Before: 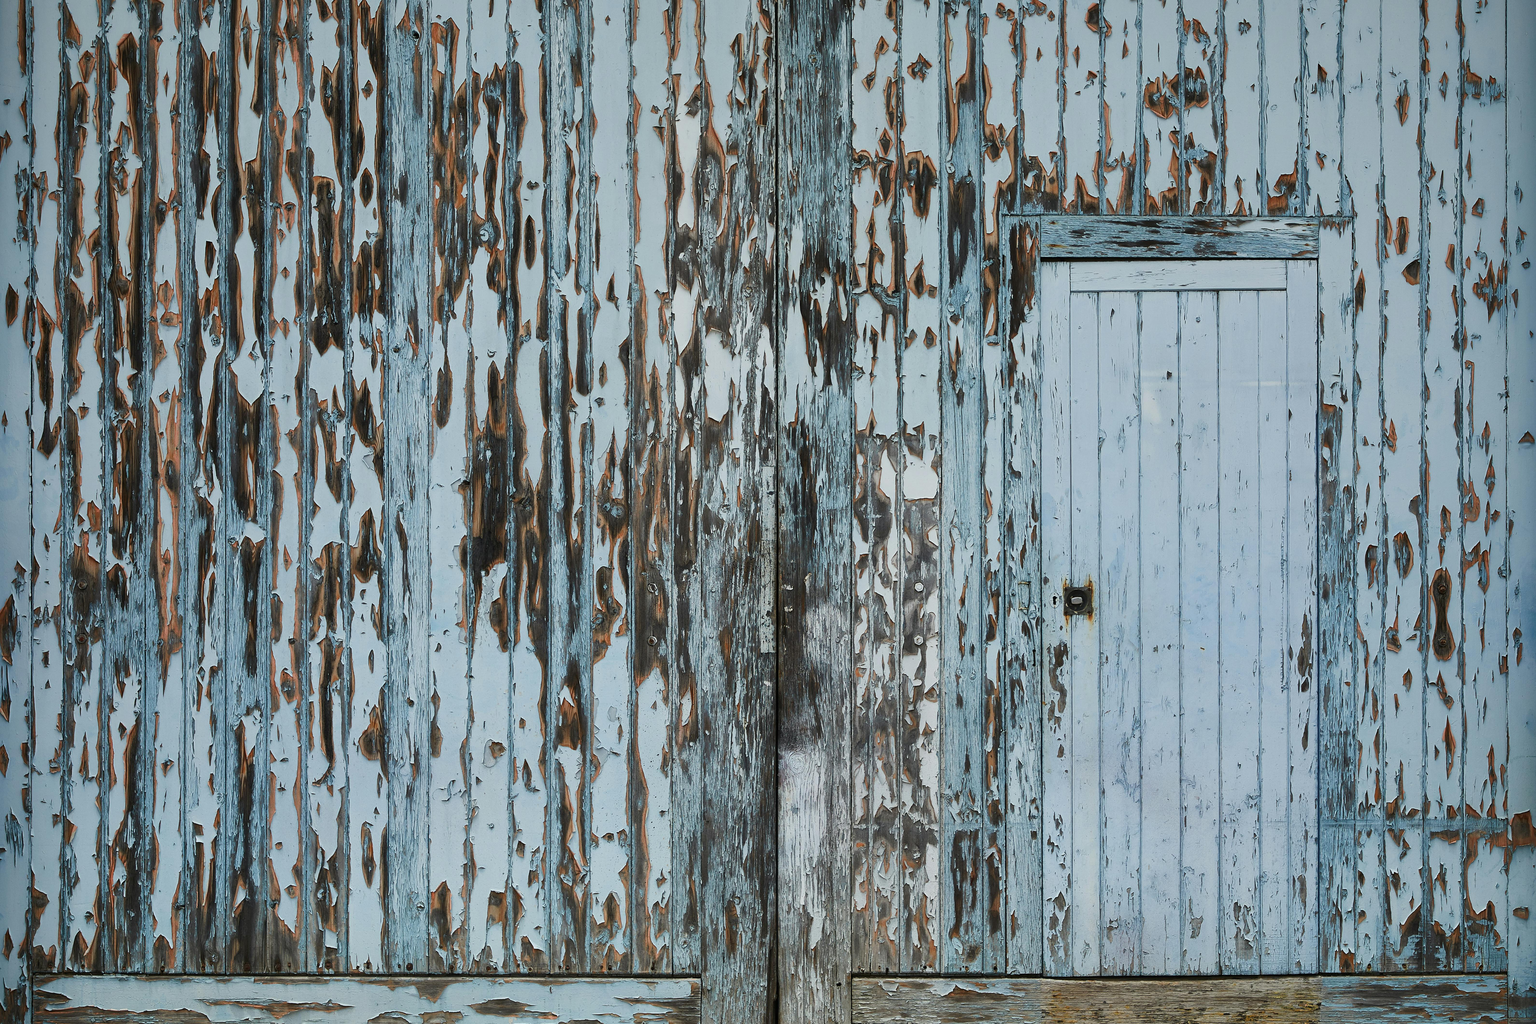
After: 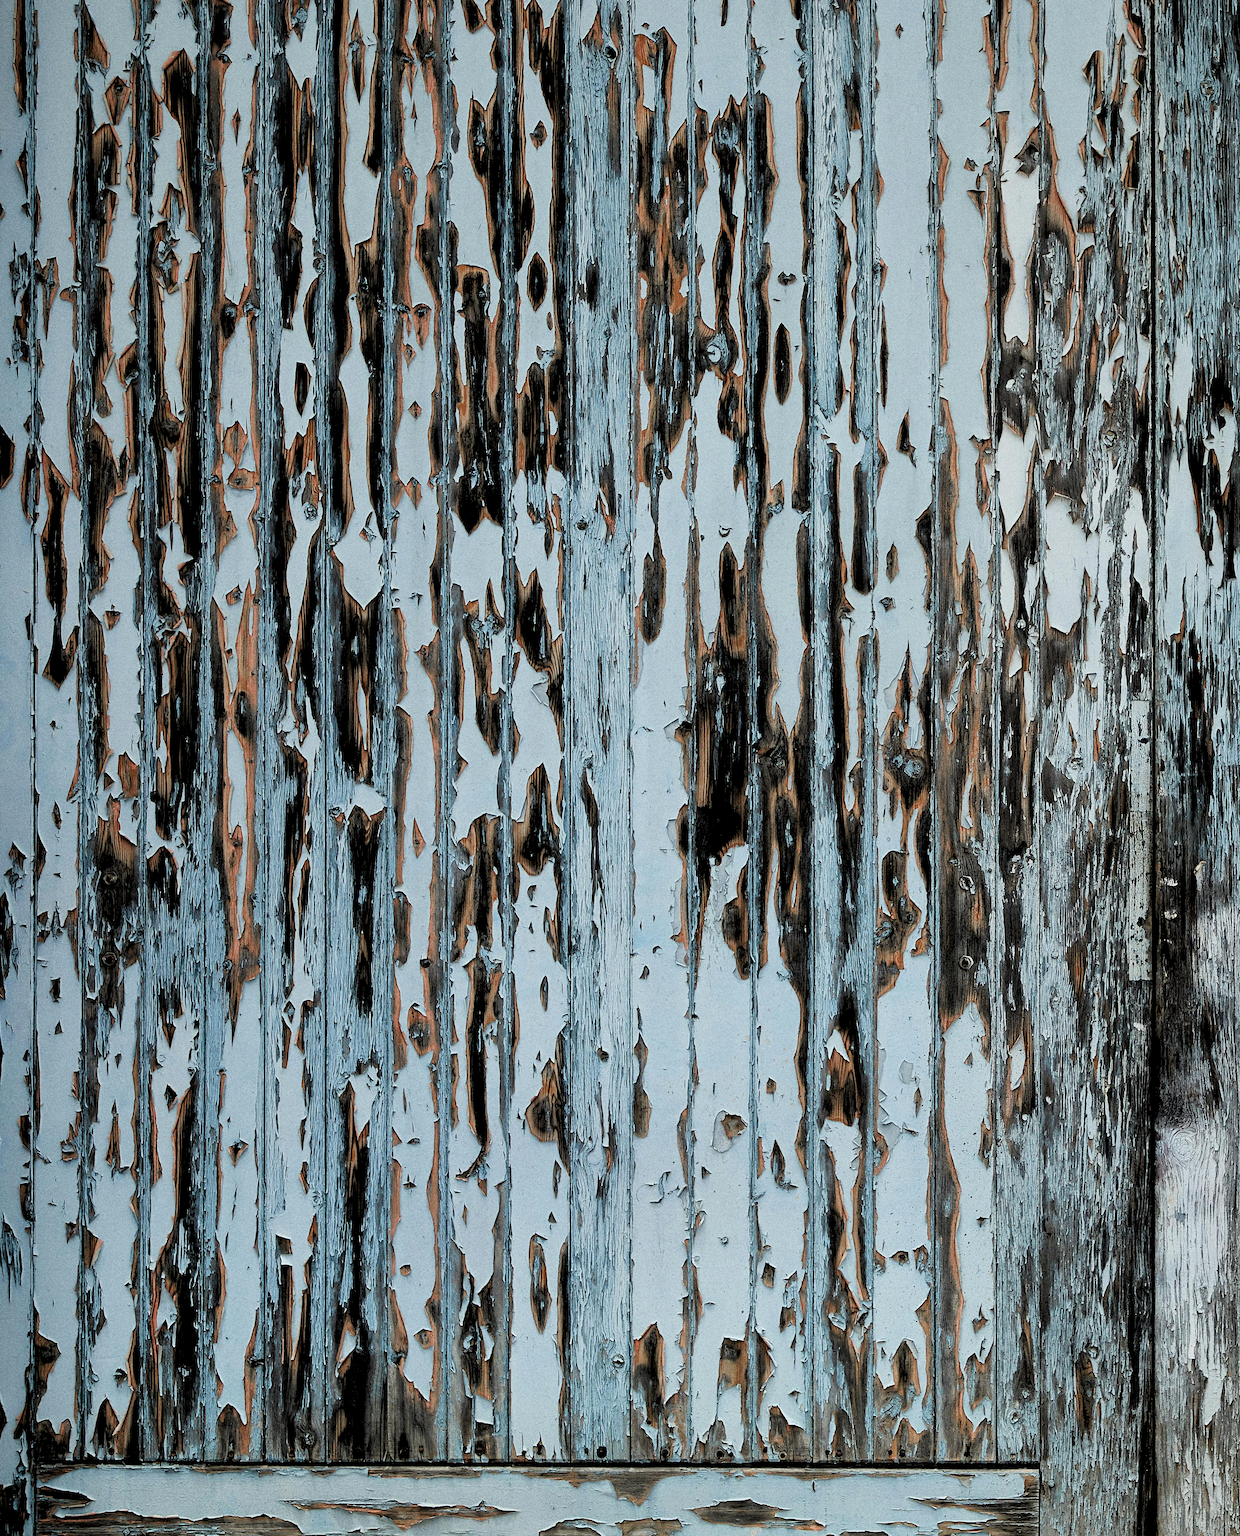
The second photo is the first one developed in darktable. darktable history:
crop: left 0.587%, right 45.588%, bottom 0.086%
rgb levels: levels [[0.029, 0.461, 0.922], [0, 0.5, 1], [0, 0.5, 1]]
grain: coarseness 0.09 ISO, strength 40%
